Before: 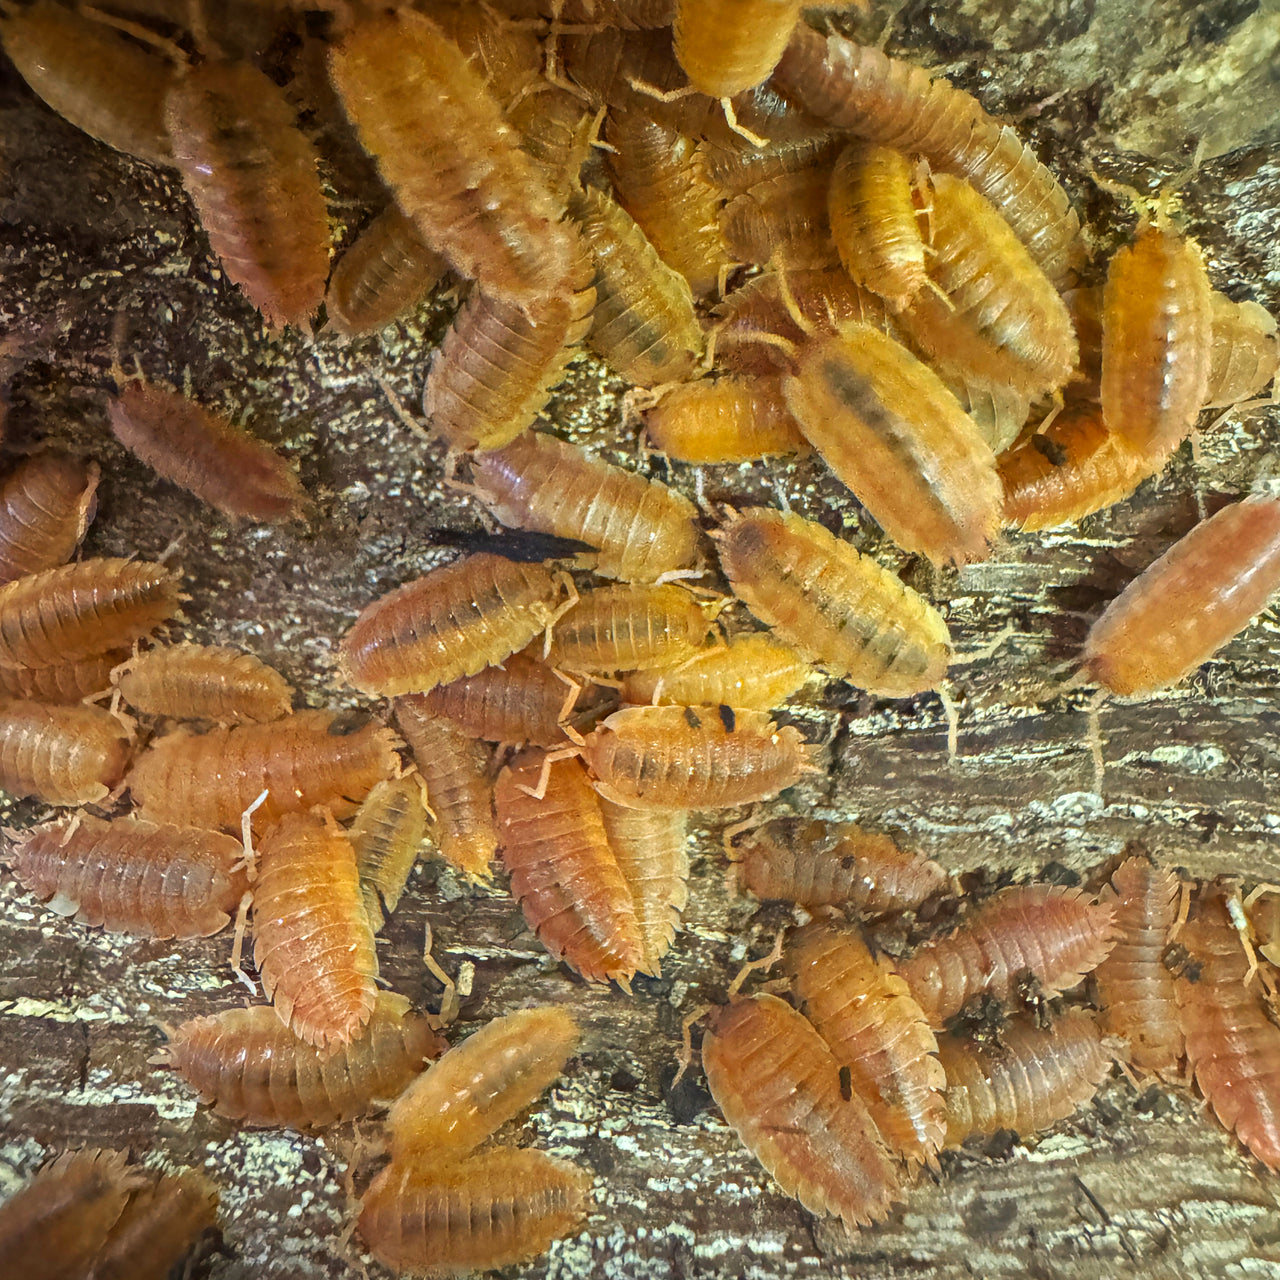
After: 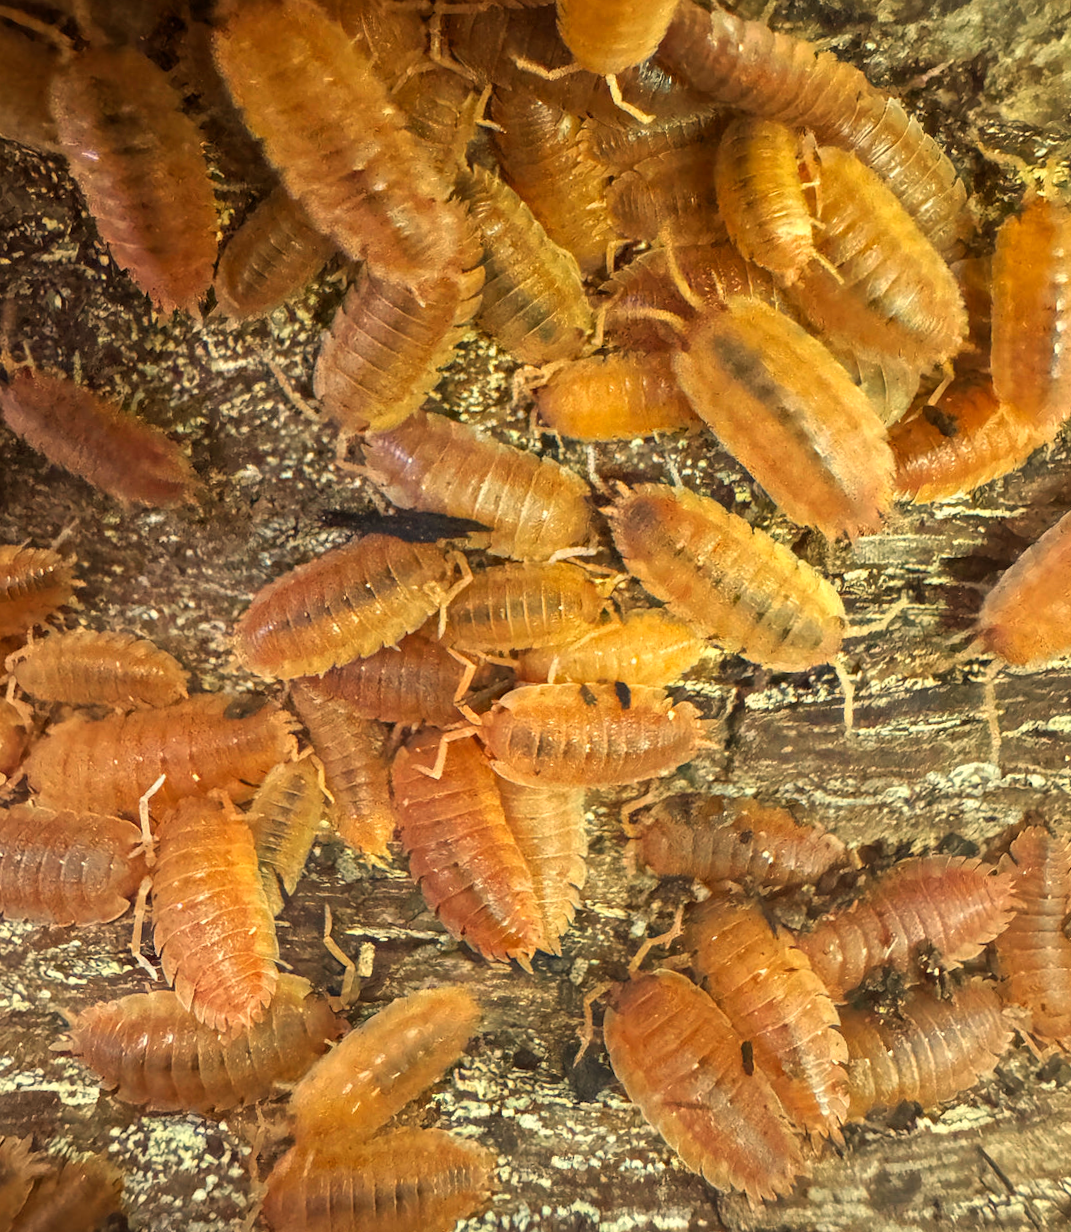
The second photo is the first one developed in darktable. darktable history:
crop: left 8.026%, right 7.374%
rotate and perspective: rotation -1°, crop left 0.011, crop right 0.989, crop top 0.025, crop bottom 0.975
white balance: red 1.123, blue 0.83
